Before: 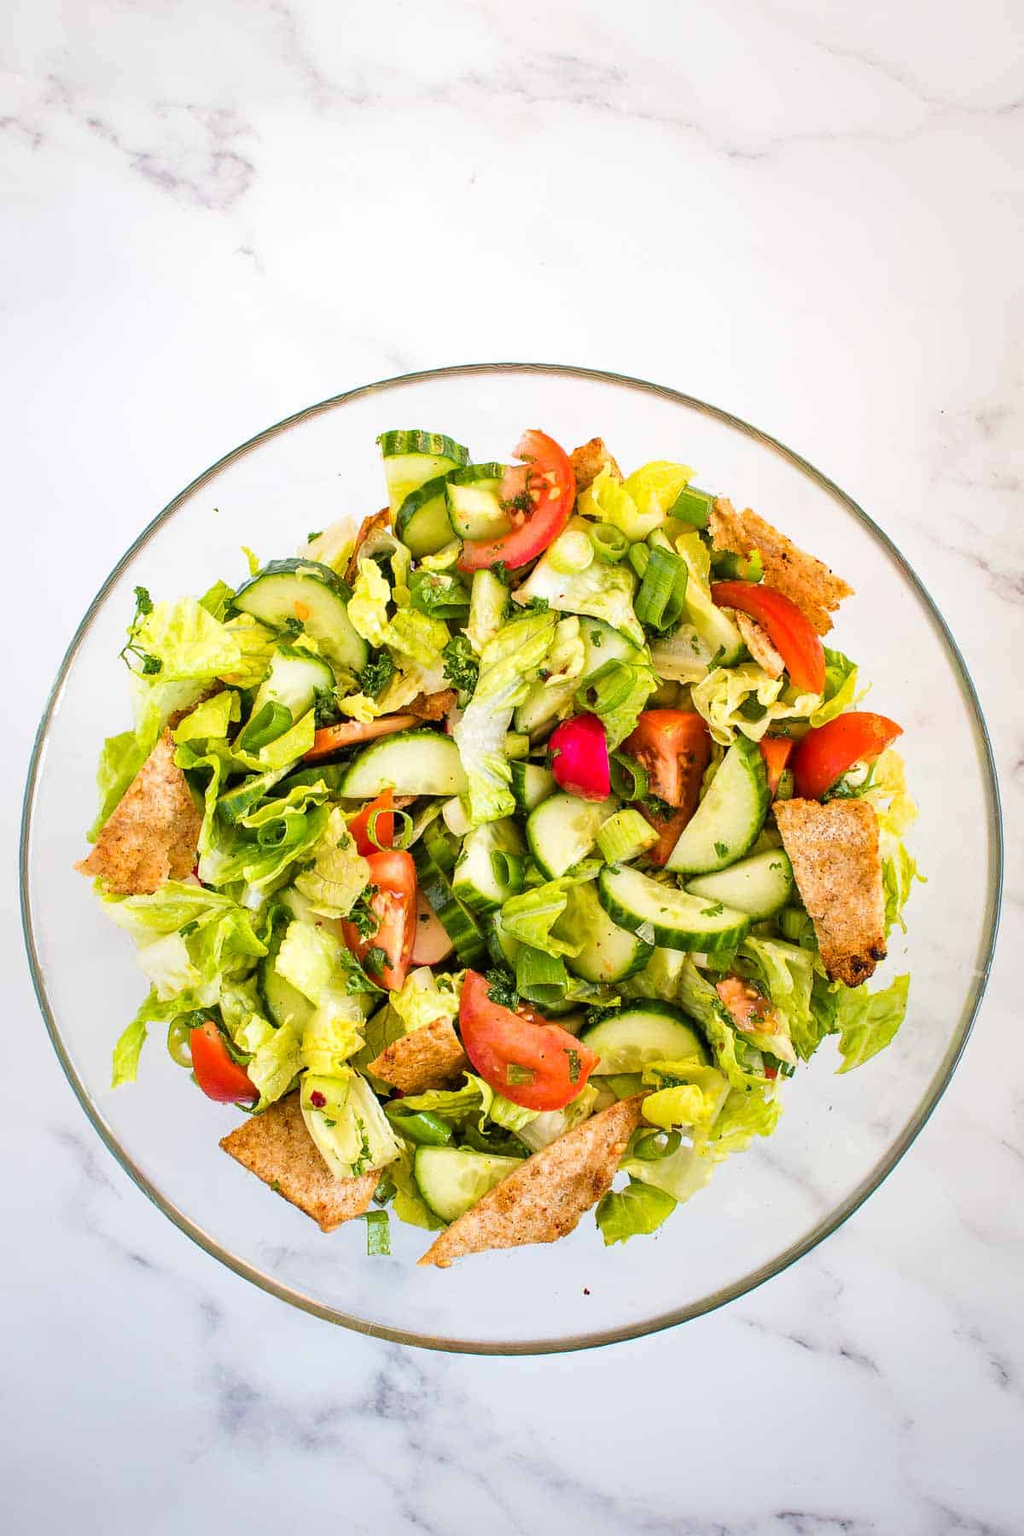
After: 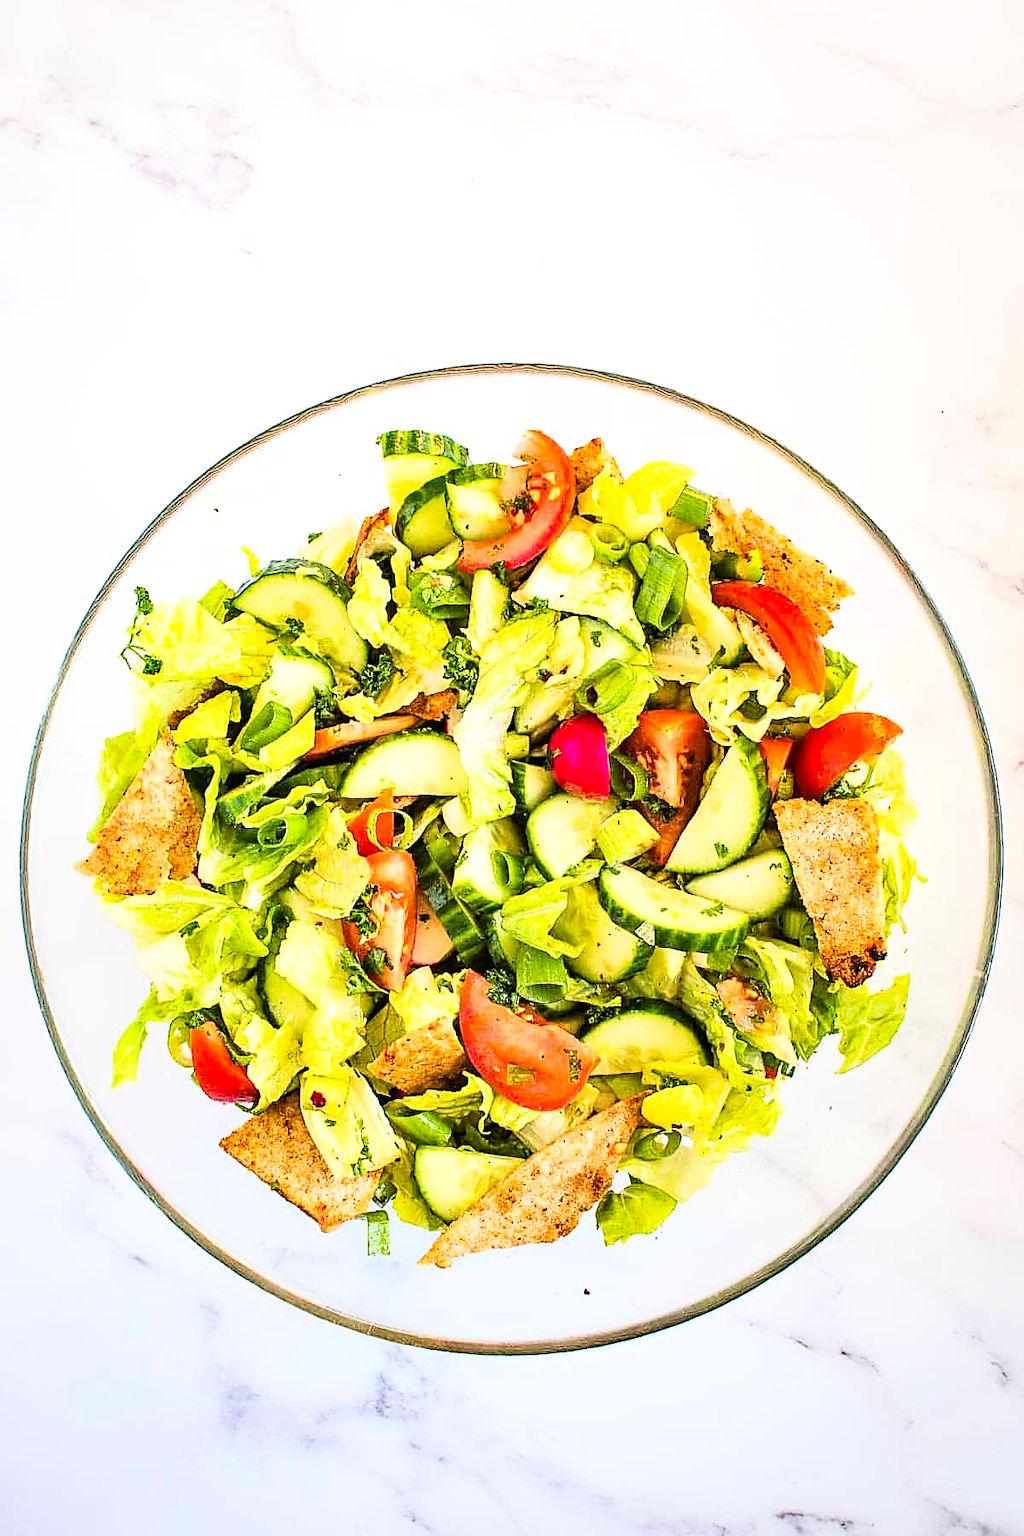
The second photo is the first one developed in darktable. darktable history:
sharpen: amount 0.741
base curve: curves: ch0 [(0, 0) (0.028, 0.03) (0.121, 0.232) (0.46, 0.748) (0.859, 0.968) (1, 1)]
shadows and highlights: shadows 34.47, highlights -35.22, highlights color adjustment 52.95%, soften with gaussian
exposure: exposure 0.125 EV, compensate highlight preservation false
